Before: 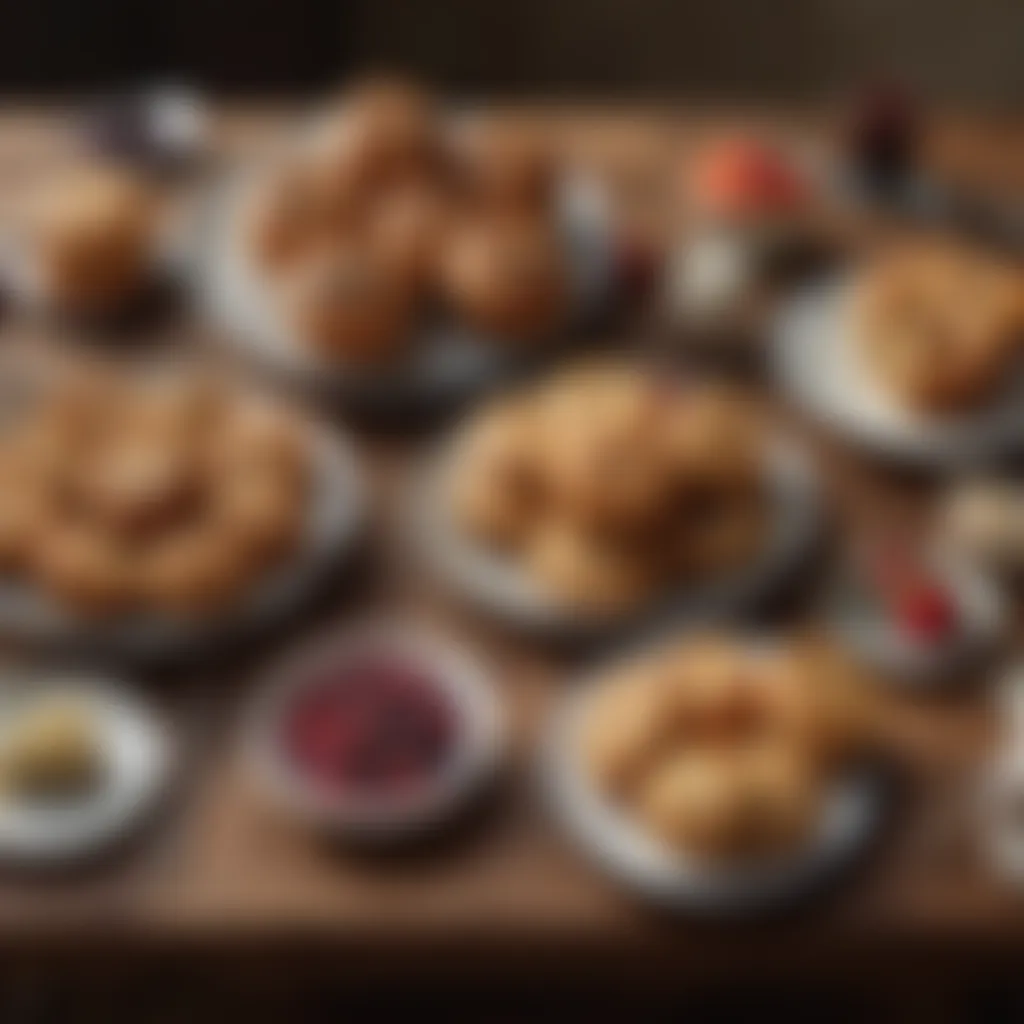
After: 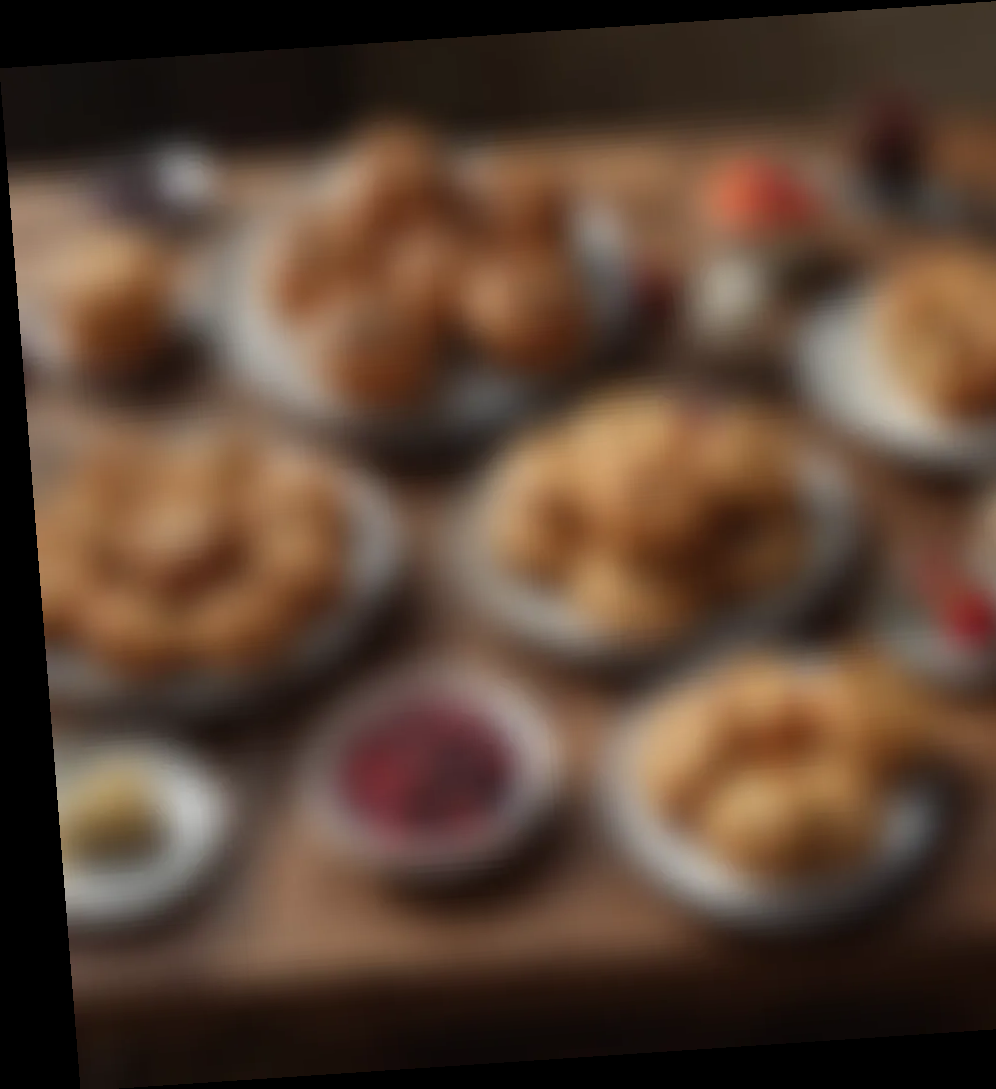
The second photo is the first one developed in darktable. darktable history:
rotate and perspective: rotation -4.2°, shear 0.006, automatic cropping off
crop: right 9.509%, bottom 0.031%
